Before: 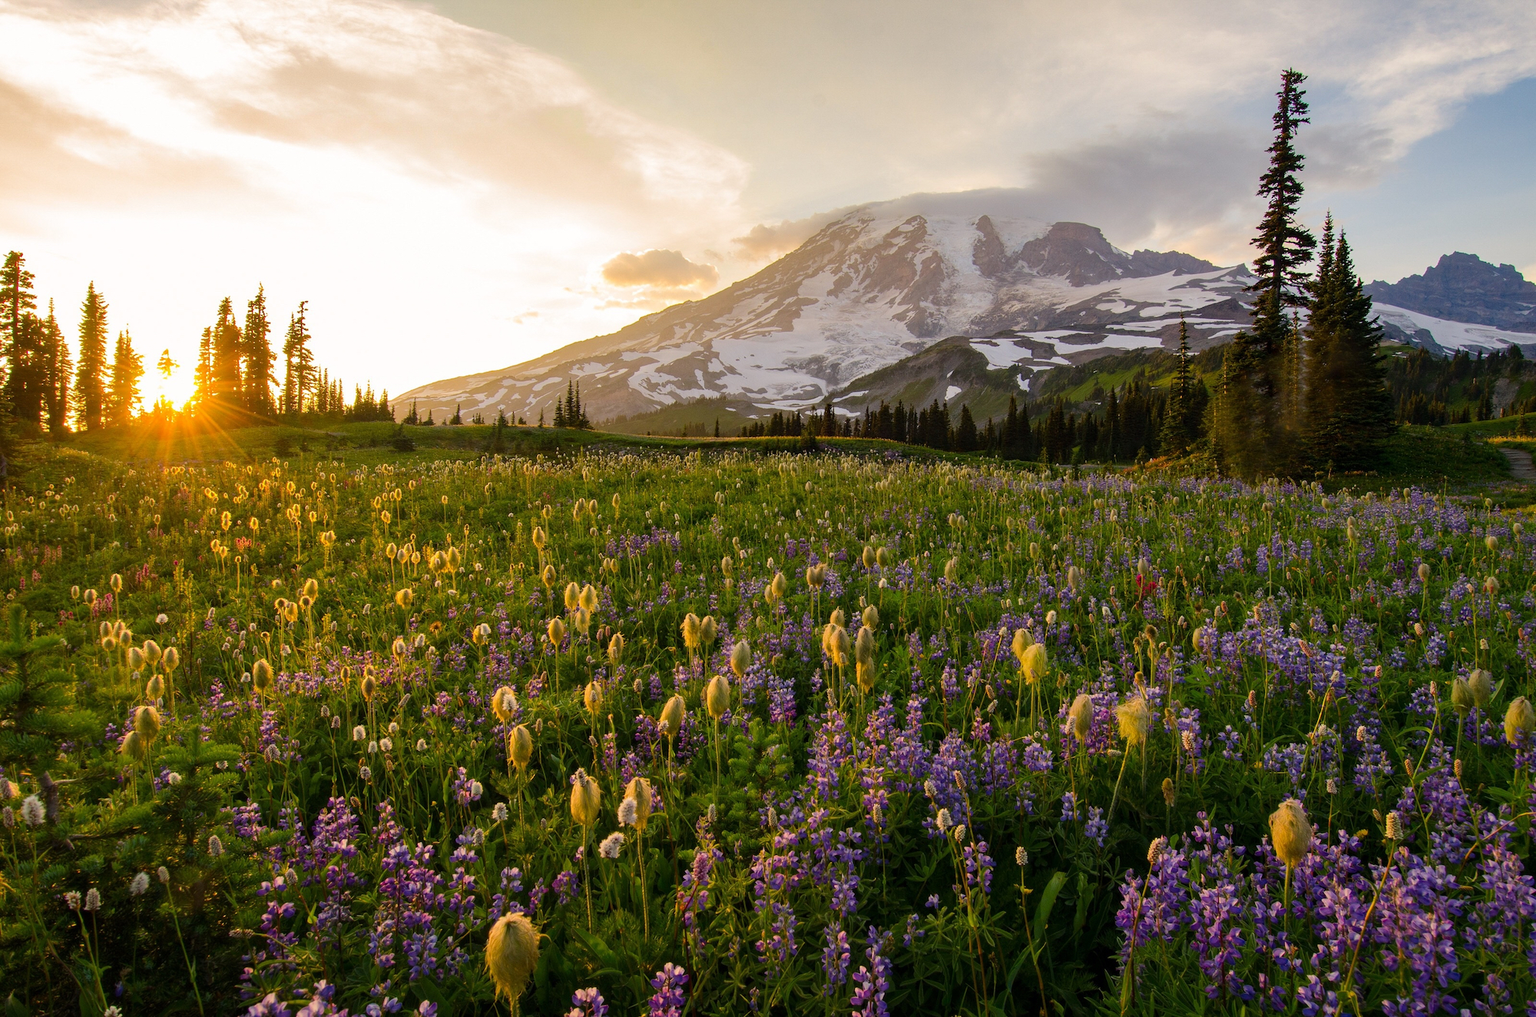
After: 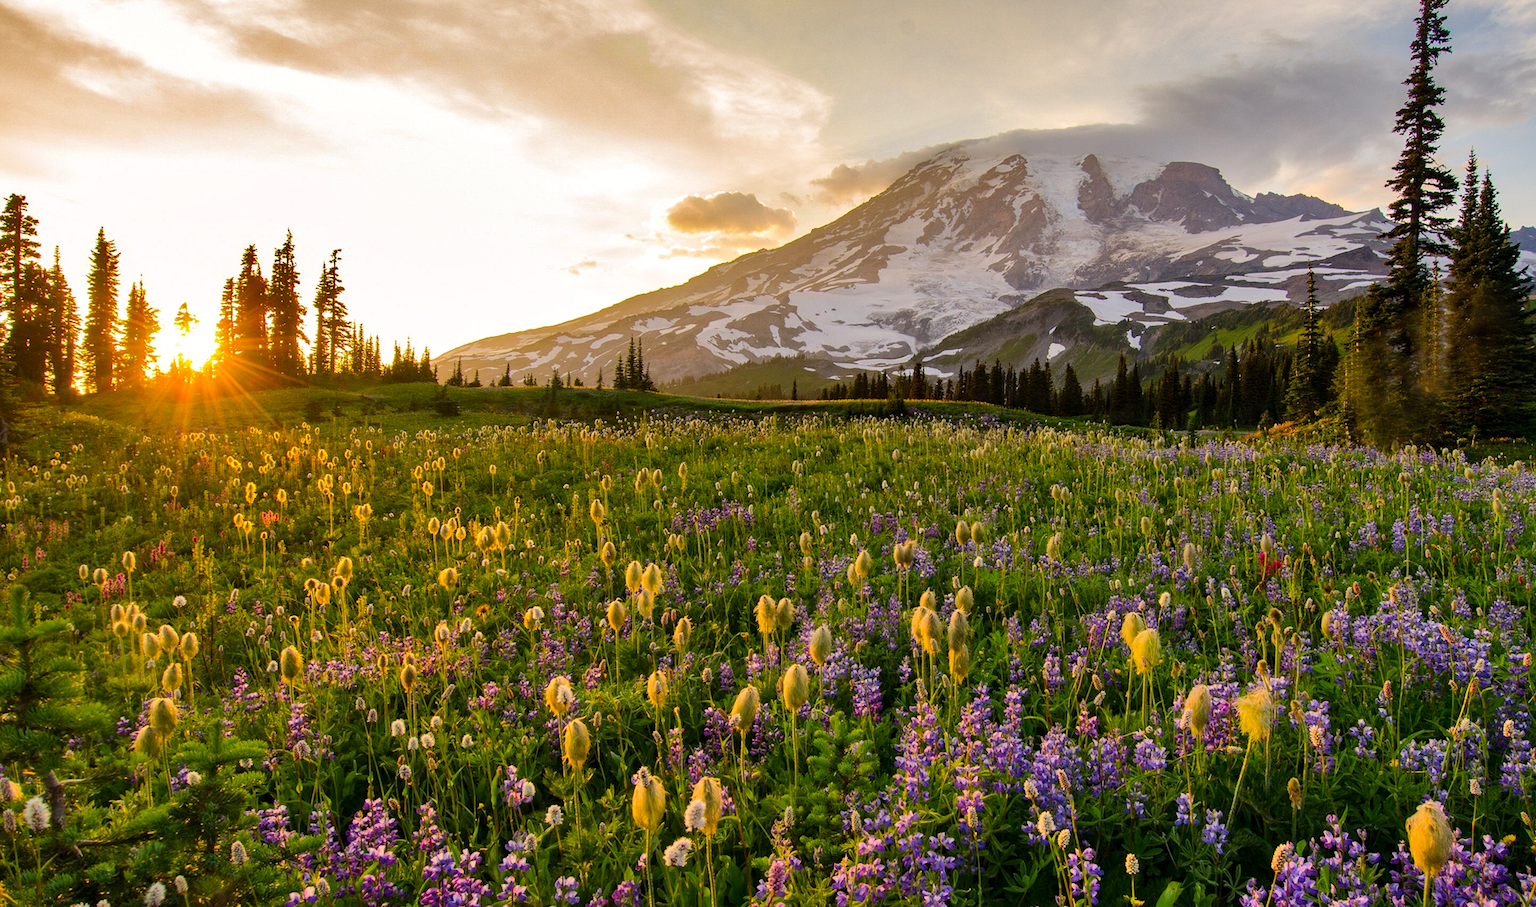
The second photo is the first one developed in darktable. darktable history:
contrast brightness saturation: contrast 0.036, saturation 0.154
crop: top 7.506%, right 9.742%, bottom 11.907%
local contrast: mode bilateral grid, contrast 20, coarseness 50, detail 119%, midtone range 0.2
exposure: exposure -0.004 EV, compensate exposure bias true, compensate highlight preservation false
shadows and highlights: soften with gaussian
